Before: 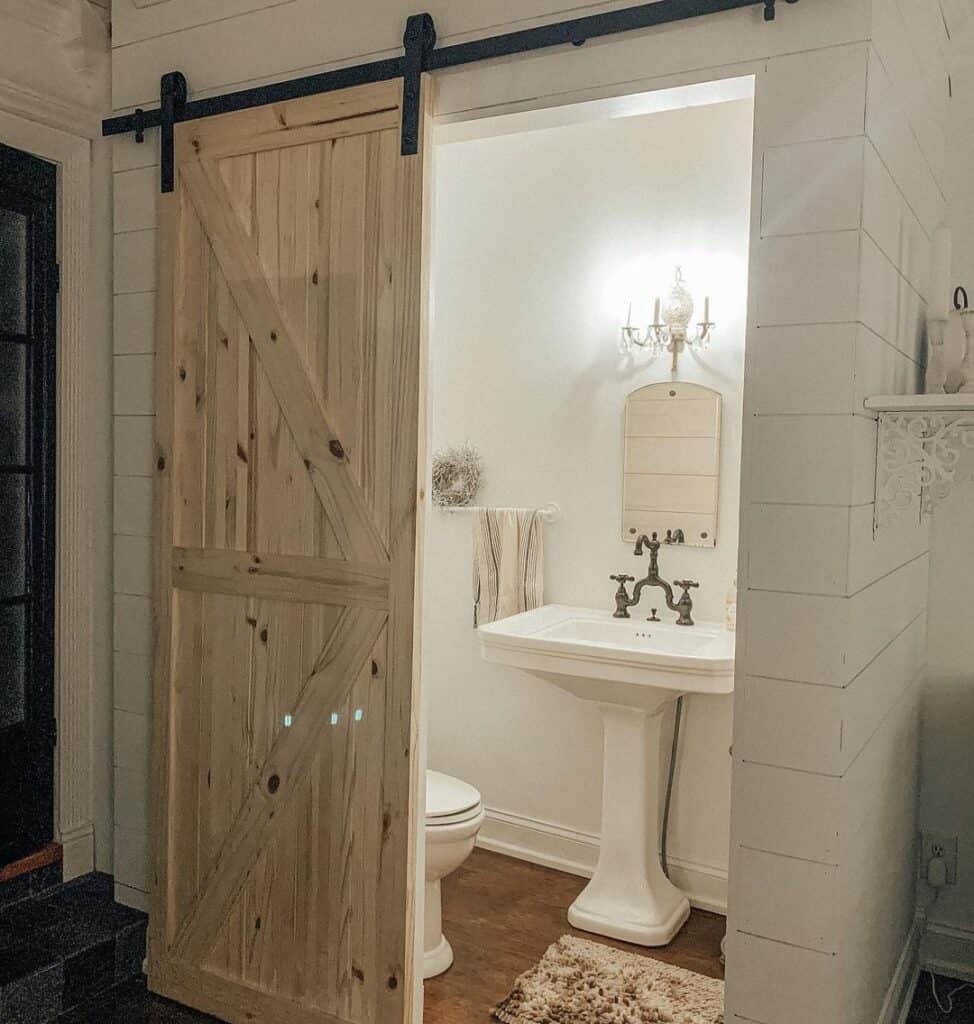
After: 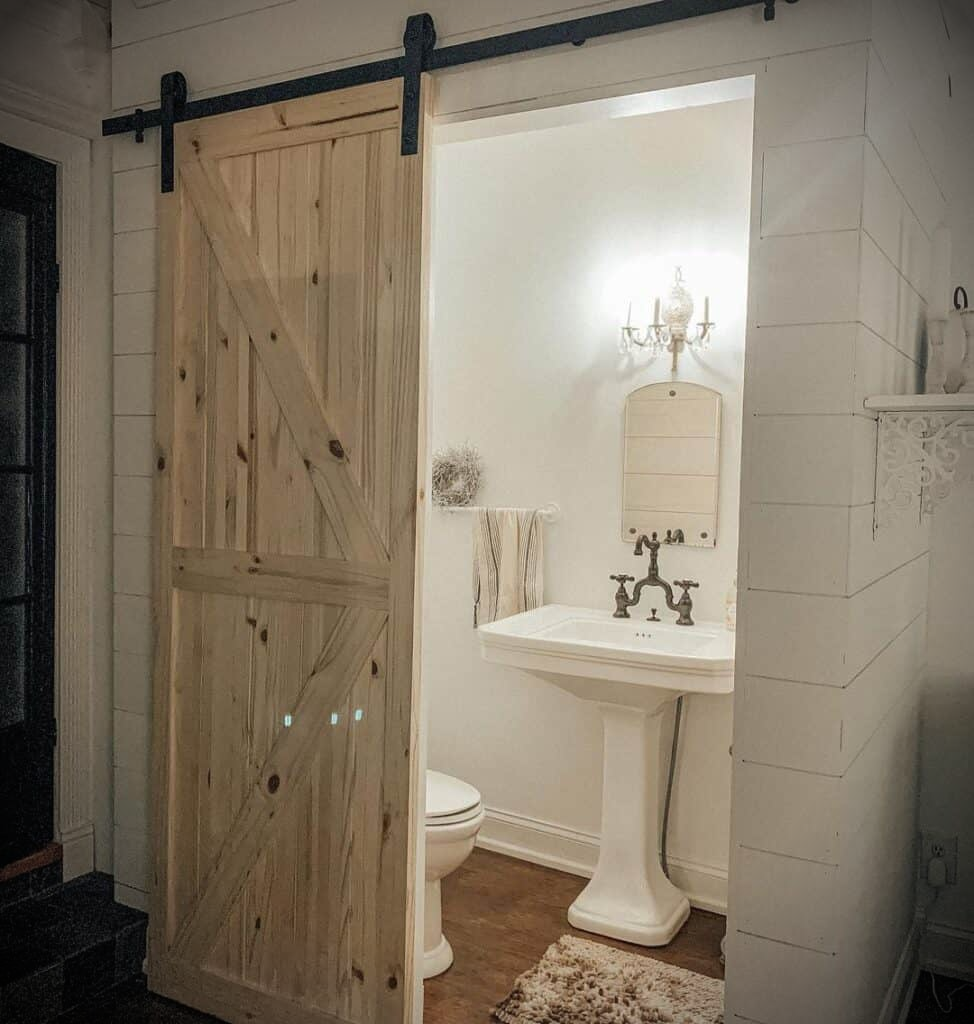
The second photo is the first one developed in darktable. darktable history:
vignetting: fall-off start 87.33%, brightness -0.878, automatic ratio true
